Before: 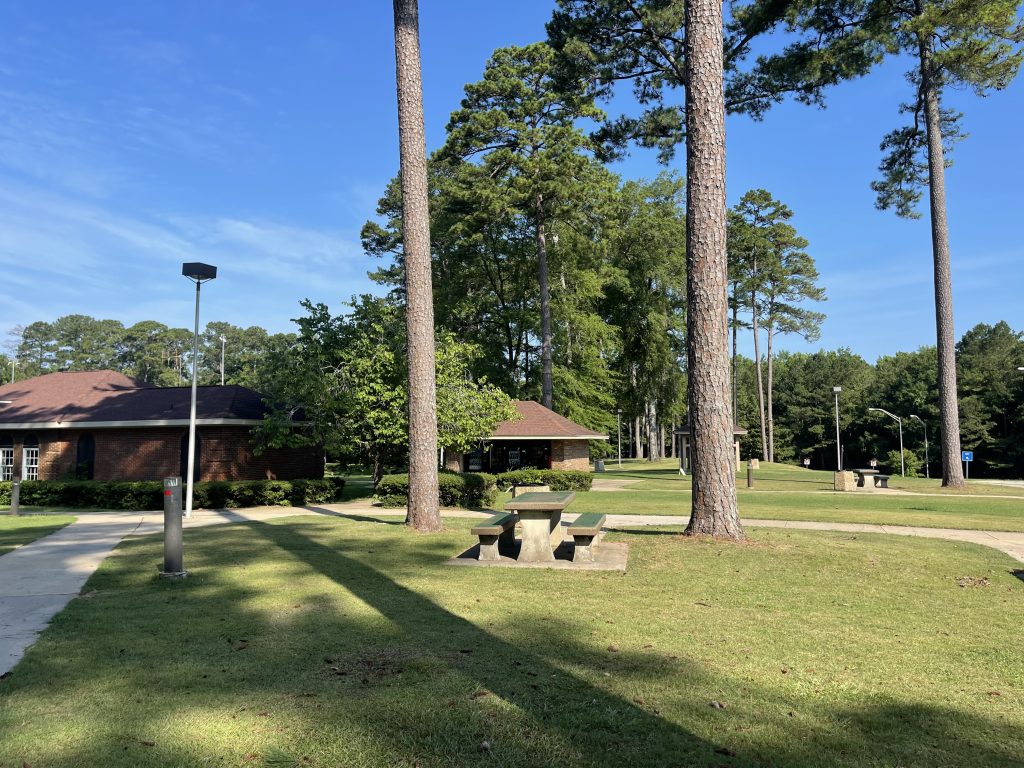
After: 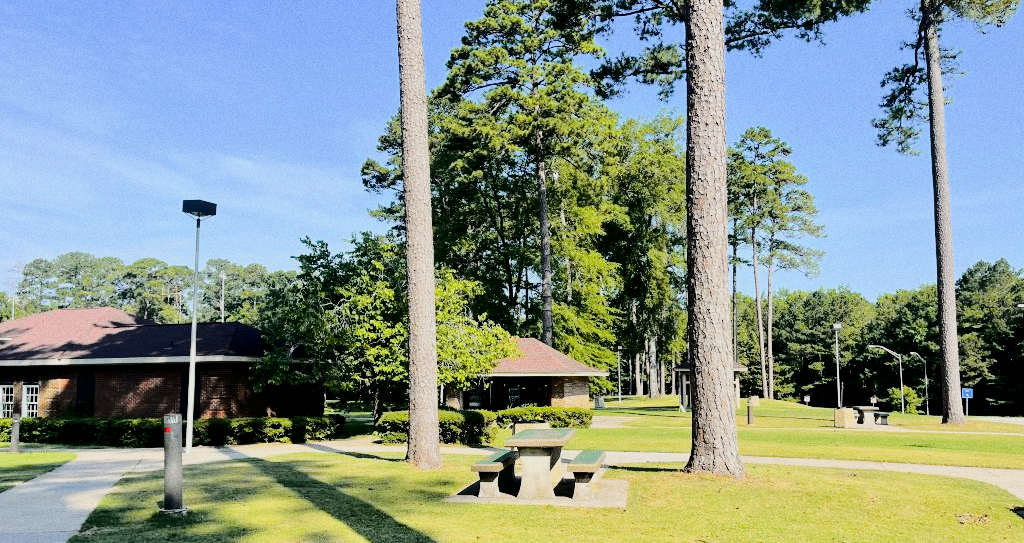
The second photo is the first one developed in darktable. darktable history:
crop and rotate: top 8.293%, bottom 20.996%
filmic rgb: black relative exposure -7.32 EV, white relative exposure 5.09 EV, hardness 3.2
exposure: black level correction 0, exposure 0.7 EV, compensate exposure bias true, compensate highlight preservation false
rotate and perspective: automatic cropping original format, crop left 0, crop top 0
color balance rgb: perceptual saturation grading › global saturation 20%, global vibrance 20%
tone curve: curves: ch0 [(0, 0) (0.094, 0.039) (0.243, 0.155) (0.411, 0.482) (0.479, 0.583) (0.654, 0.742) (0.793, 0.851) (0.994, 0.974)]; ch1 [(0, 0) (0.161, 0.092) (0.35, 0.33) (0.392, 0.392) (0.456, 0.456) (0.505, 0.502) (0.537, 0.518) (0.553, 0.53) (0.573, 0.569) (0.718, 0.718) (1, 1)]; ch2 [(0, 0) (0.346, 0.362) (0.411, 0.412) (0.502, 0.502) (0.531, 0.521) (0.576, 0.553) (0.615, 0.621) (1, 1)], color space Lab, independent channels, preserve colors none
grain: on, module defaults
